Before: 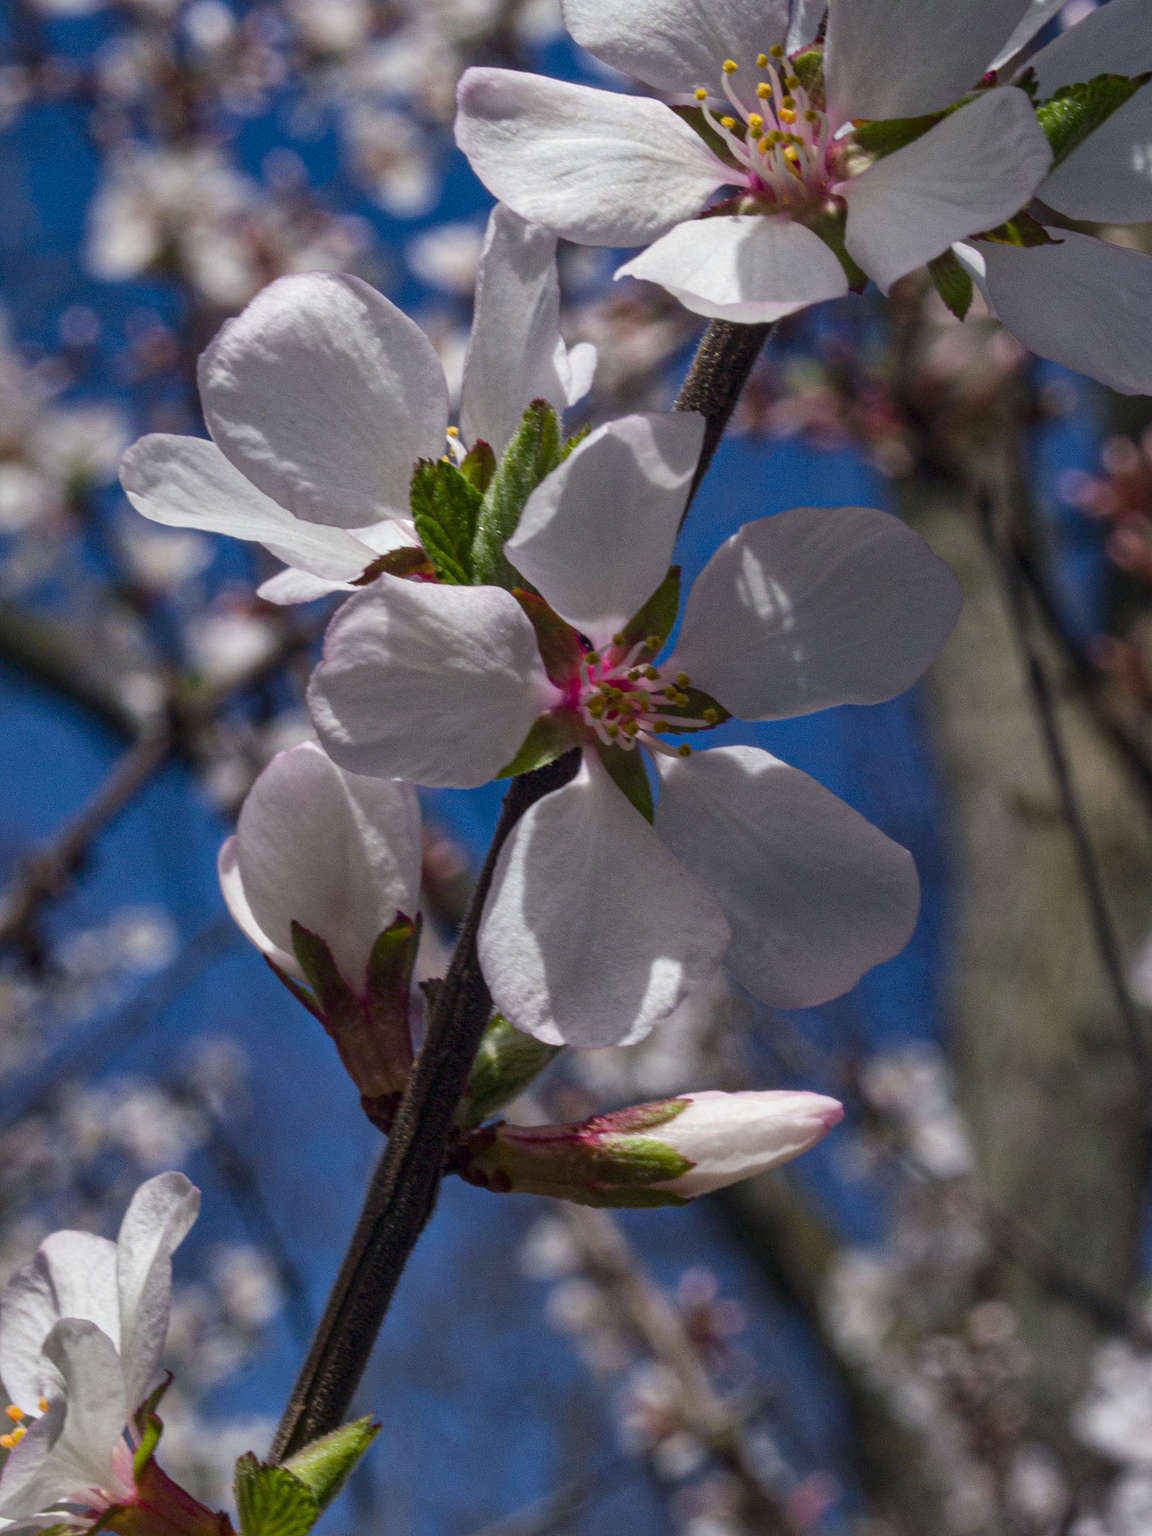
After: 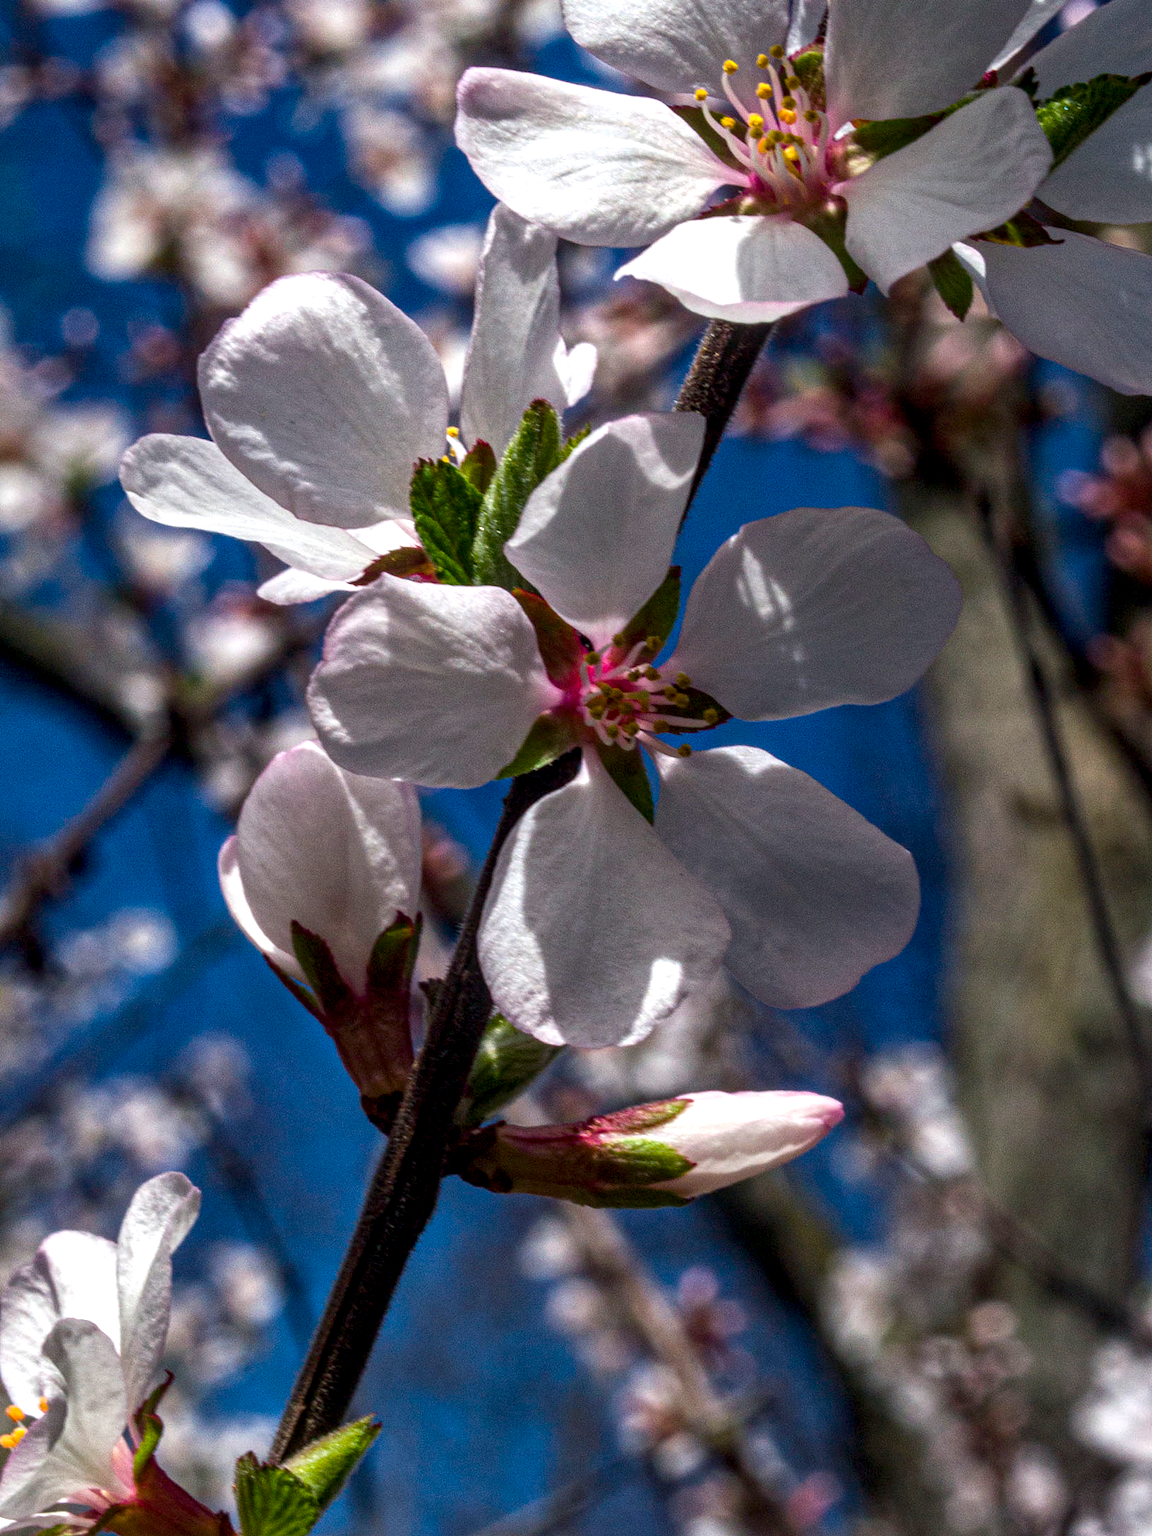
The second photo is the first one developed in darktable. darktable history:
exposure: black level correction 0.001, compensate highlight preservation false
color balance rgb: perceptual saturation grading › global saturation 10.113%, perceptual brilliance grading › highlights 16.344%, perceptual brilliance grading › shadows -14.298%, global vibrance 20%
local contrast: detail 130%
